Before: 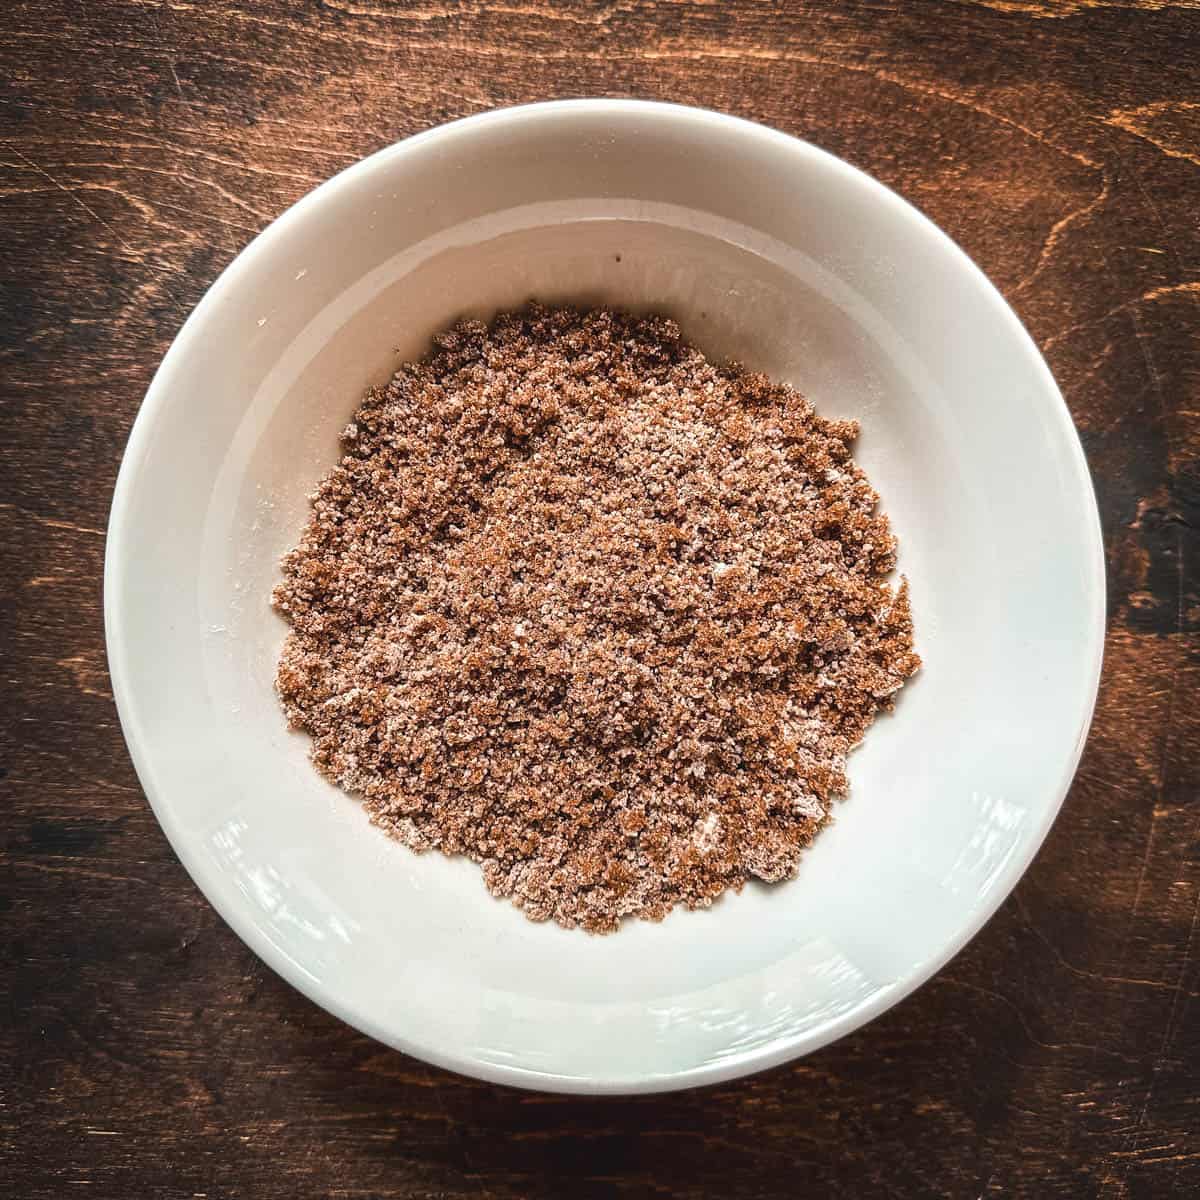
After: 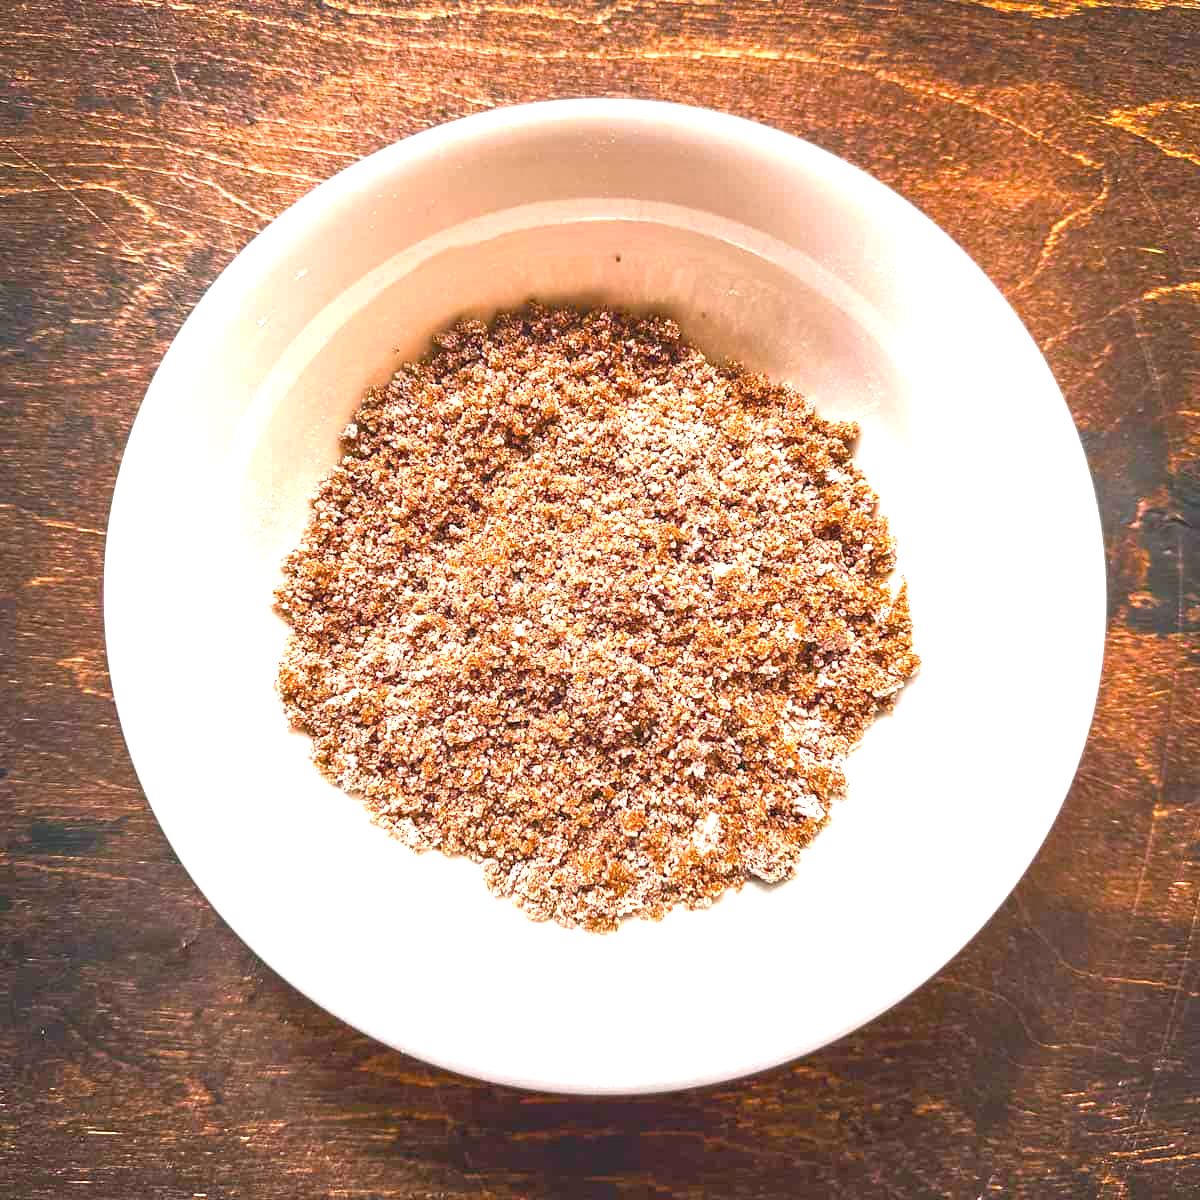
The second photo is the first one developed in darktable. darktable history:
exposure: black level correction 0, exposure 1.2 EV, compensate exposure bias true, compensate highlight preservation false
color balance rgb: shadows lift › chroma 2%, shadows lift › hue 217.2°, power › chroma 0.25%, power › hue 60°, highlights gain › chroma 1.5%, highlights gain › hue 309.6°, global offset › luminance -0.5%, perceptual saturation grading › global saturation 15%, global vibrance 20%
tone equalizer: -8 EV 1 EV, -7 EV 1 EV, -6 EV 1 EV, -5 EV 1 EV, -4 EV 1 EV, -3 EV 0.75 EV, -2 EV 0.5 EV, -1 EV 0.25 EV
